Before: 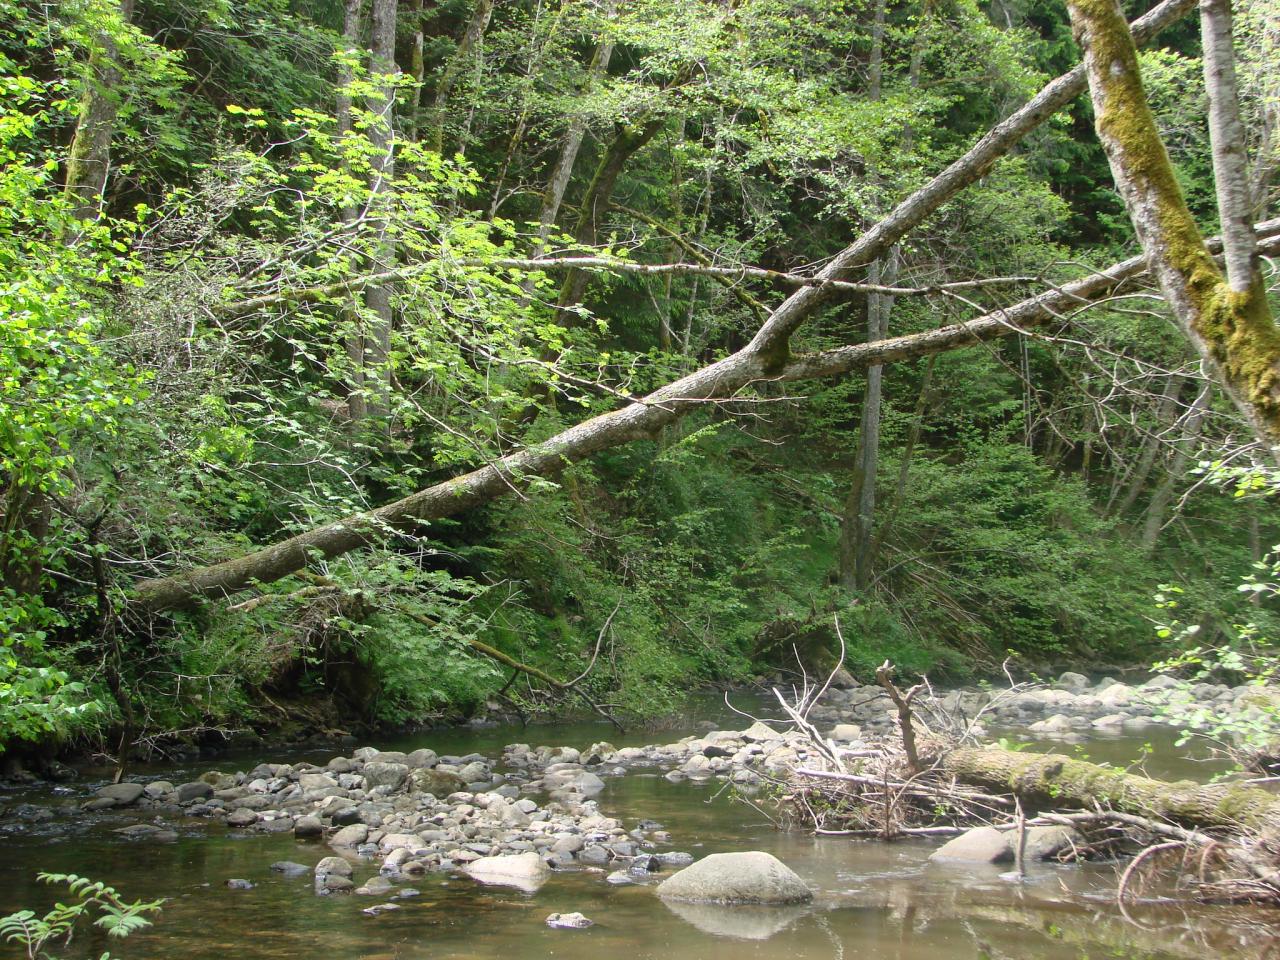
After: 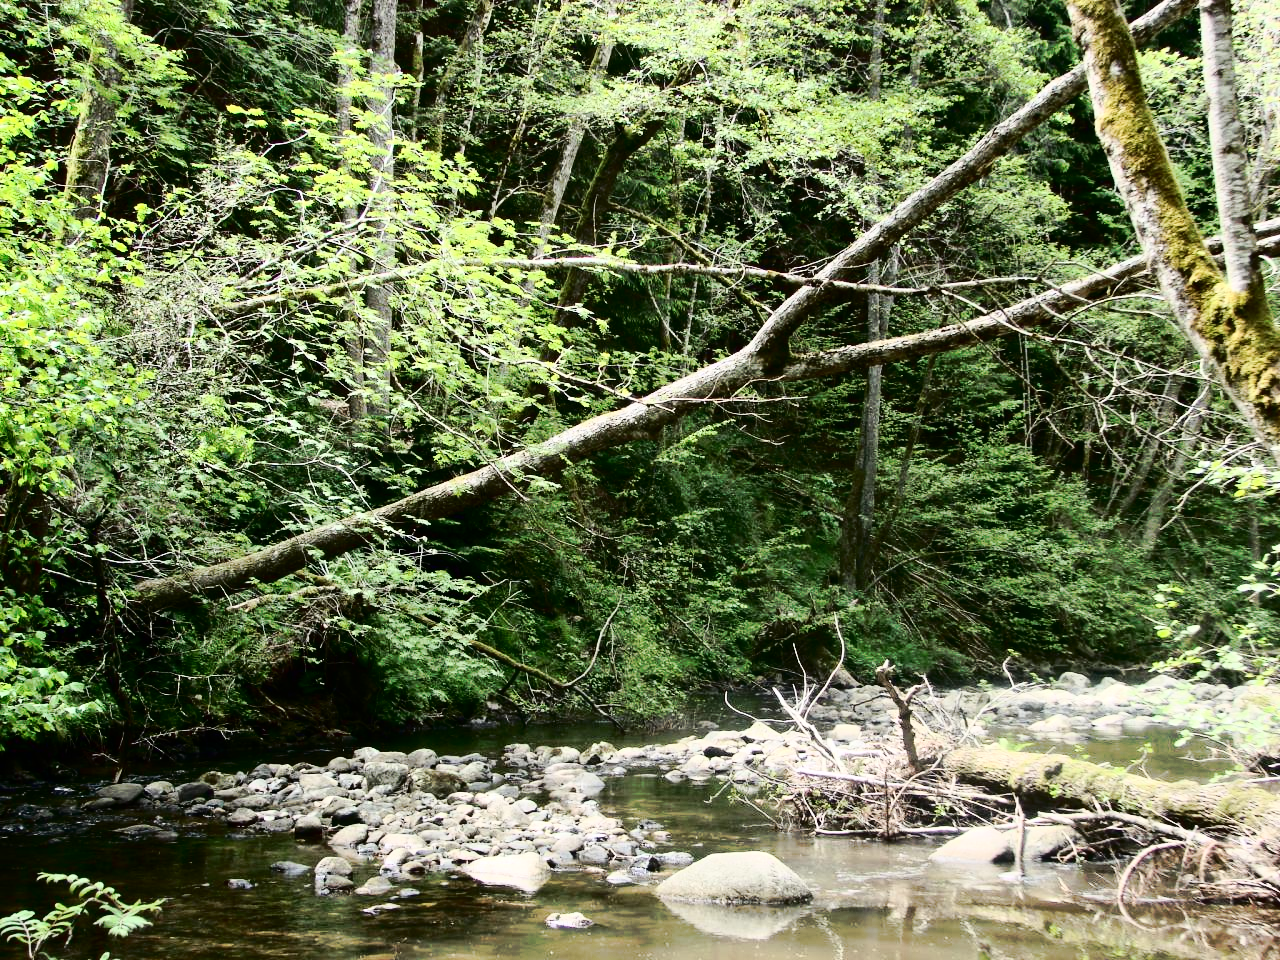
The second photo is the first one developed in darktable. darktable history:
contrast brightness saturation: contrast 0.39, brightness 0.1
tone curve: curves: ch0 [(0, 0) (0.003, 0.003) (0.011, 0.011) (0.025, 0.024) (0.044, 0.043) (0.069, 0.068) (0.1, 0.097) (0.136, 0.133) (0.177, 0.173) (0.224, 0.219) (0.277, 0.271) (0.335, 0.327) (0.399, 0.39) (0.468, 0.457) (0.543, 0.582) (0.623, 0.655) (0.709, 0.734) (0.801, 0.817) (0.898, 0.906) (1, 1)], preserve colors none
fill light: exposure -2 EV, width 8.6
